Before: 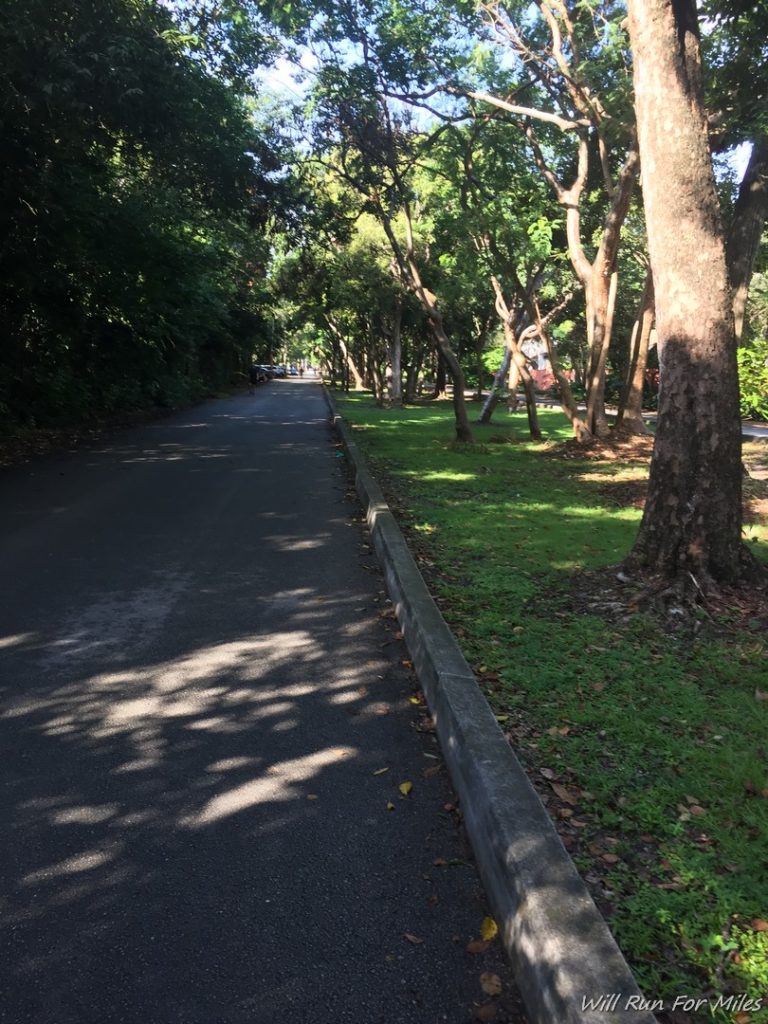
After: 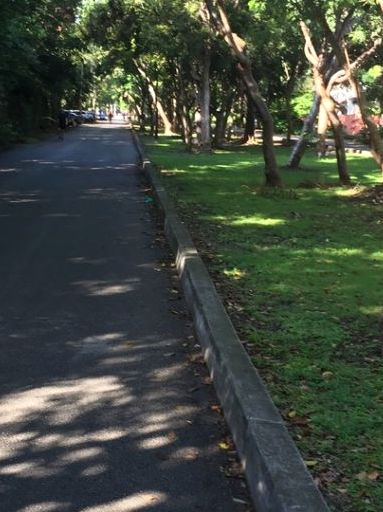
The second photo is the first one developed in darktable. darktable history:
levels: levels [0, 0.476, 0.951]
crop: left 25%, top 25%, right 25%, bottom 25%
